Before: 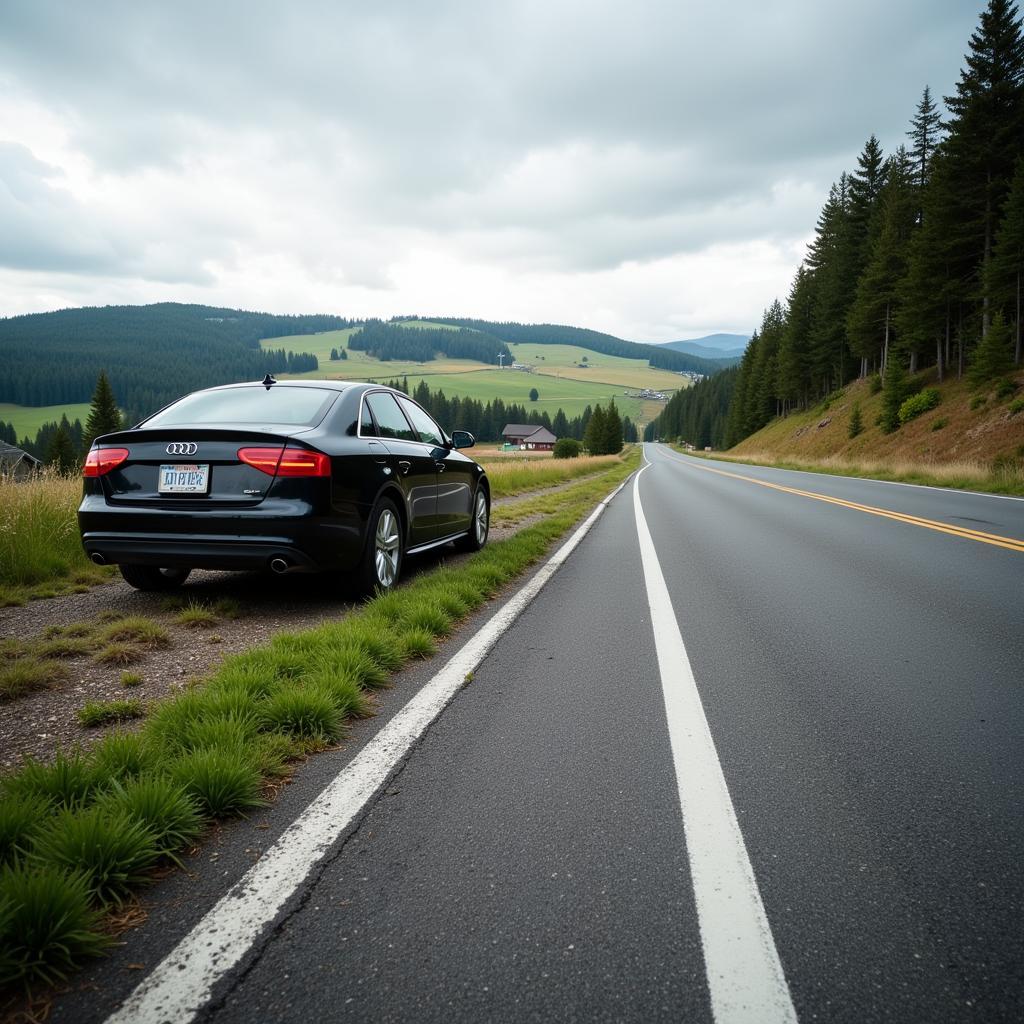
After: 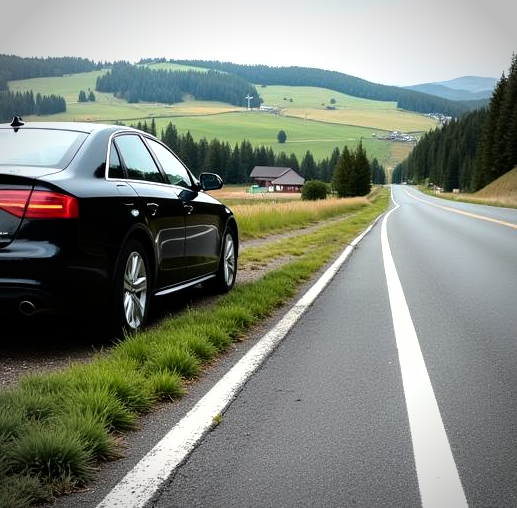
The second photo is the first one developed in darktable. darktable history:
crop: left 24.682%, top 25.287%, right 24.816%, bottom 25.1%
contrast brightness saturation: contrast 0.073
exposure: exposure -0.302 EV, compensate exposure bias true, compensate highlight preservation false
tone equalizer: -8 EV -1.11 EV, -7 EV -1.03 EV, -6 EV -0.864 EV, -5 EV -0.593 EV, -3 EV 0.57 EV, -2 EV 0.838 EV, -1 EV 1.01 EV, +0 EV 1.07 EV
shadows and highlights: shadows -20.56, white point adjustment -2.13, highlights -34.87
vignetting: automatic ratio true
